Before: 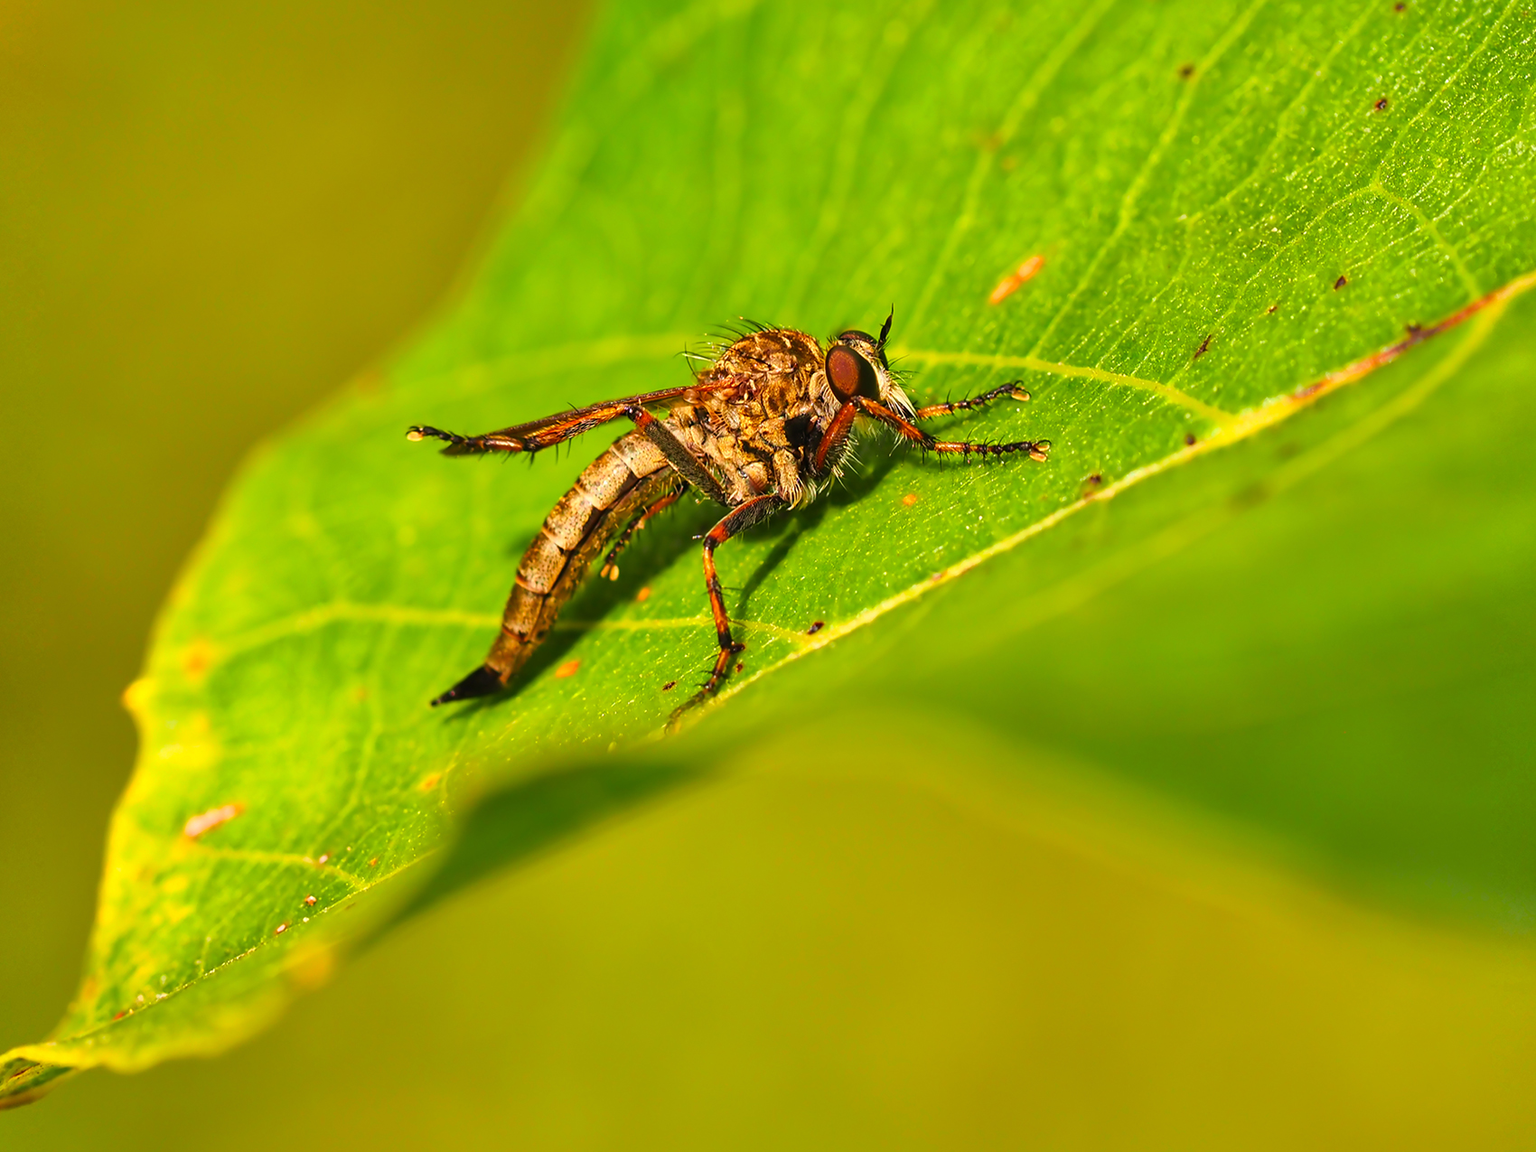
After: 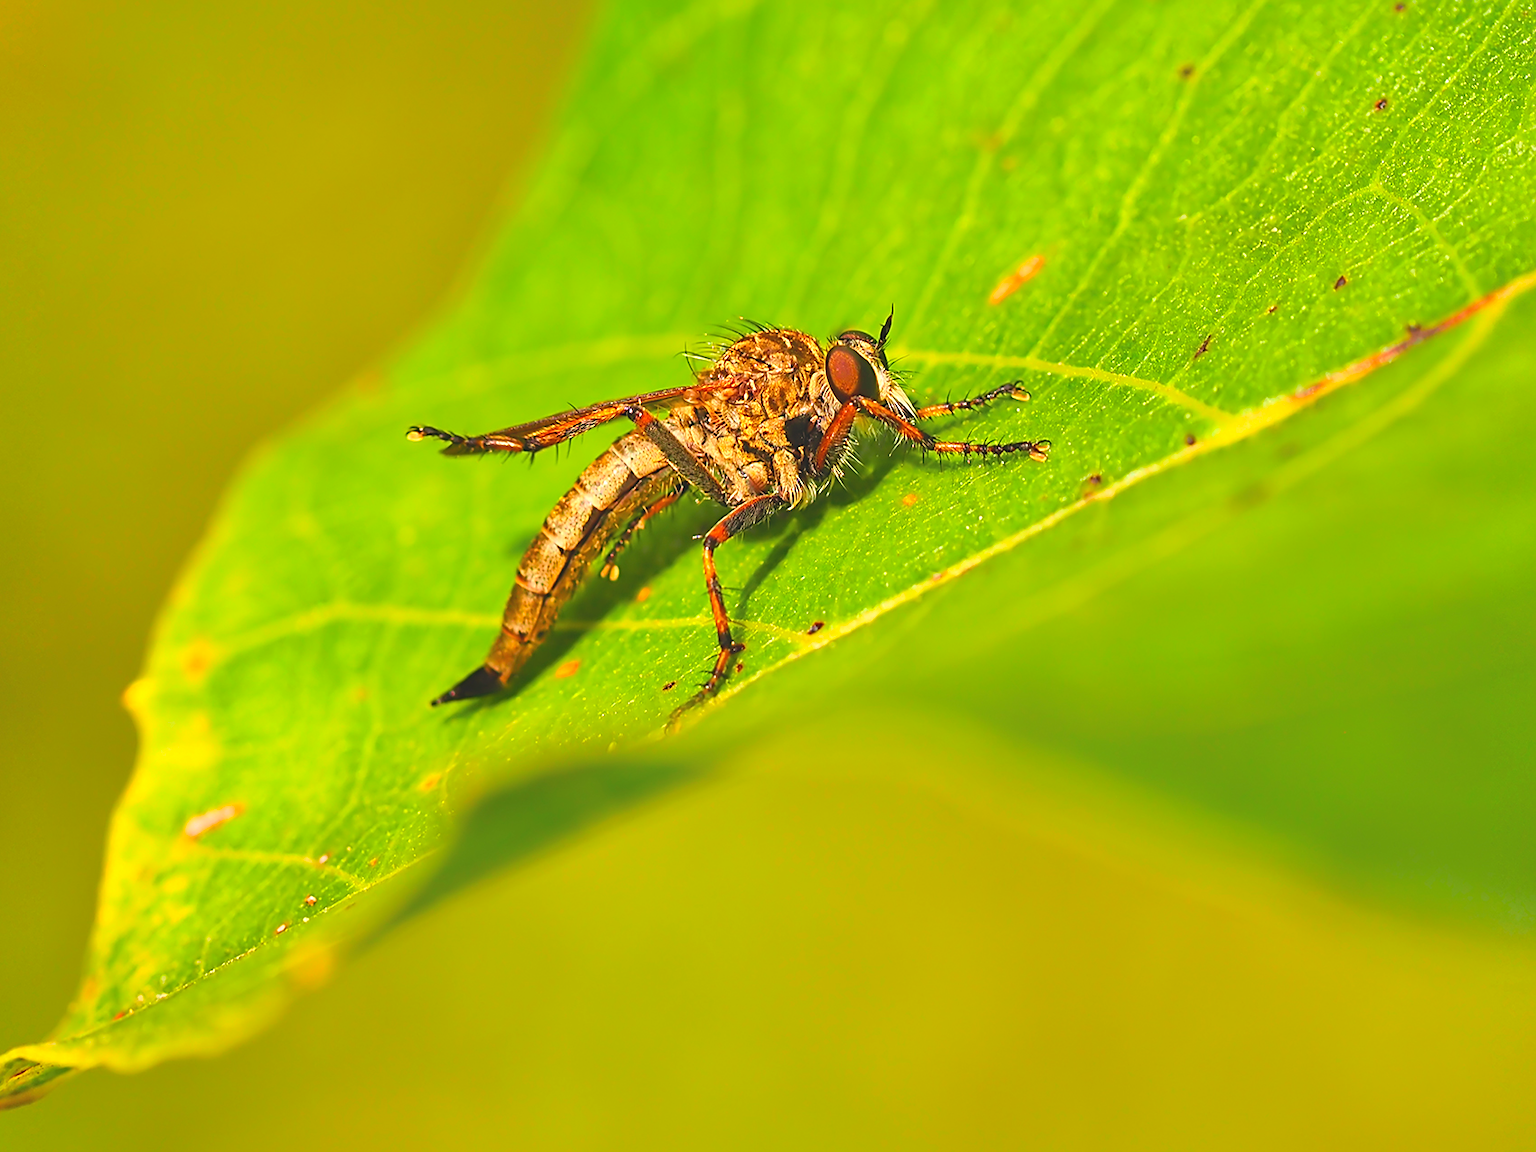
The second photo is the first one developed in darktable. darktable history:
exposure: black level correction 0.003, exposure 0.389 EV, compensate exposure bias true, compensate highlight preservation false
local contrast: detail 70%
sharpen: on, module defaults
